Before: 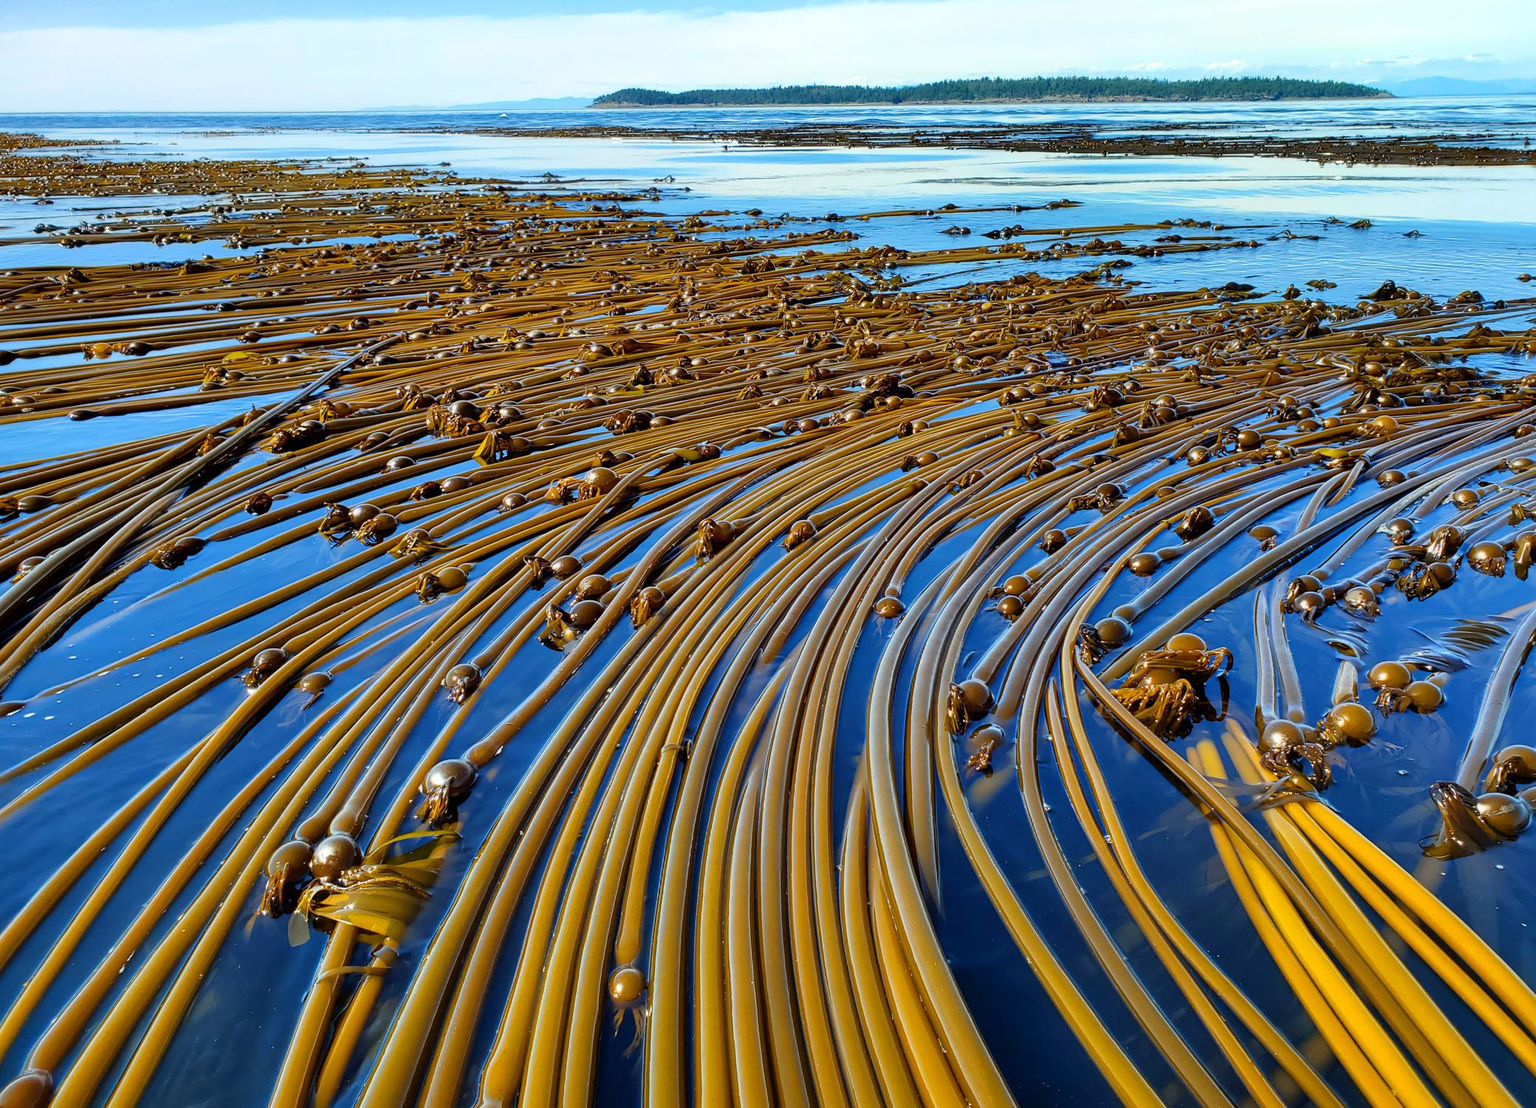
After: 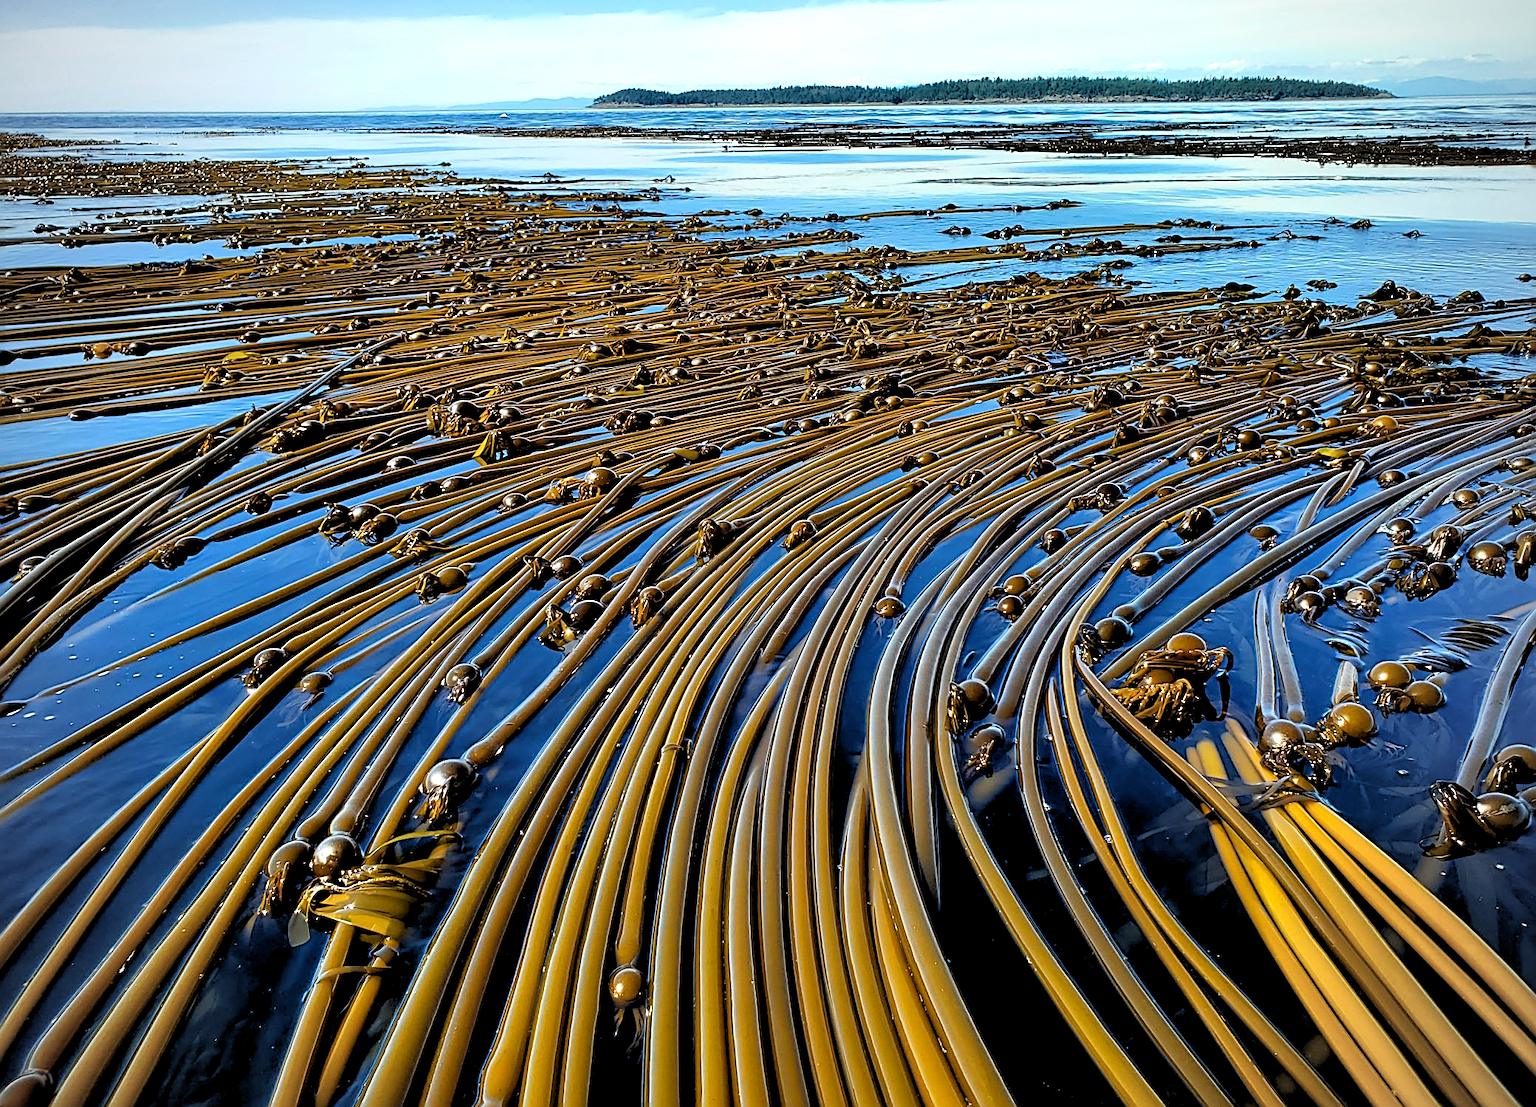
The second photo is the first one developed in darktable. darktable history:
vignetting: fall-off radius 60.92%
rgb levels: levels [[0.034, 0.472, 0.904], [0, 0.5, 1], [0, 0.5, 1]]
sharpen: radius 2.543, amount 0.636
